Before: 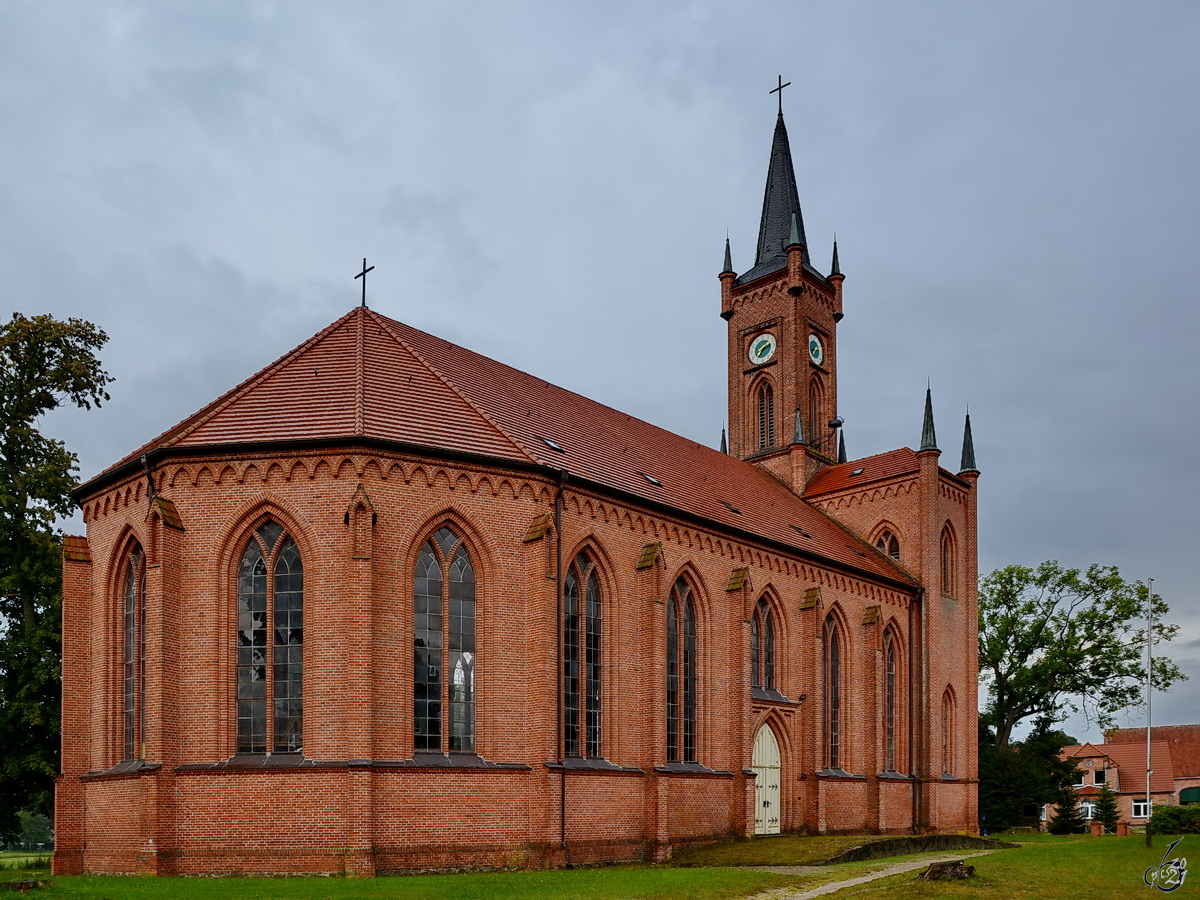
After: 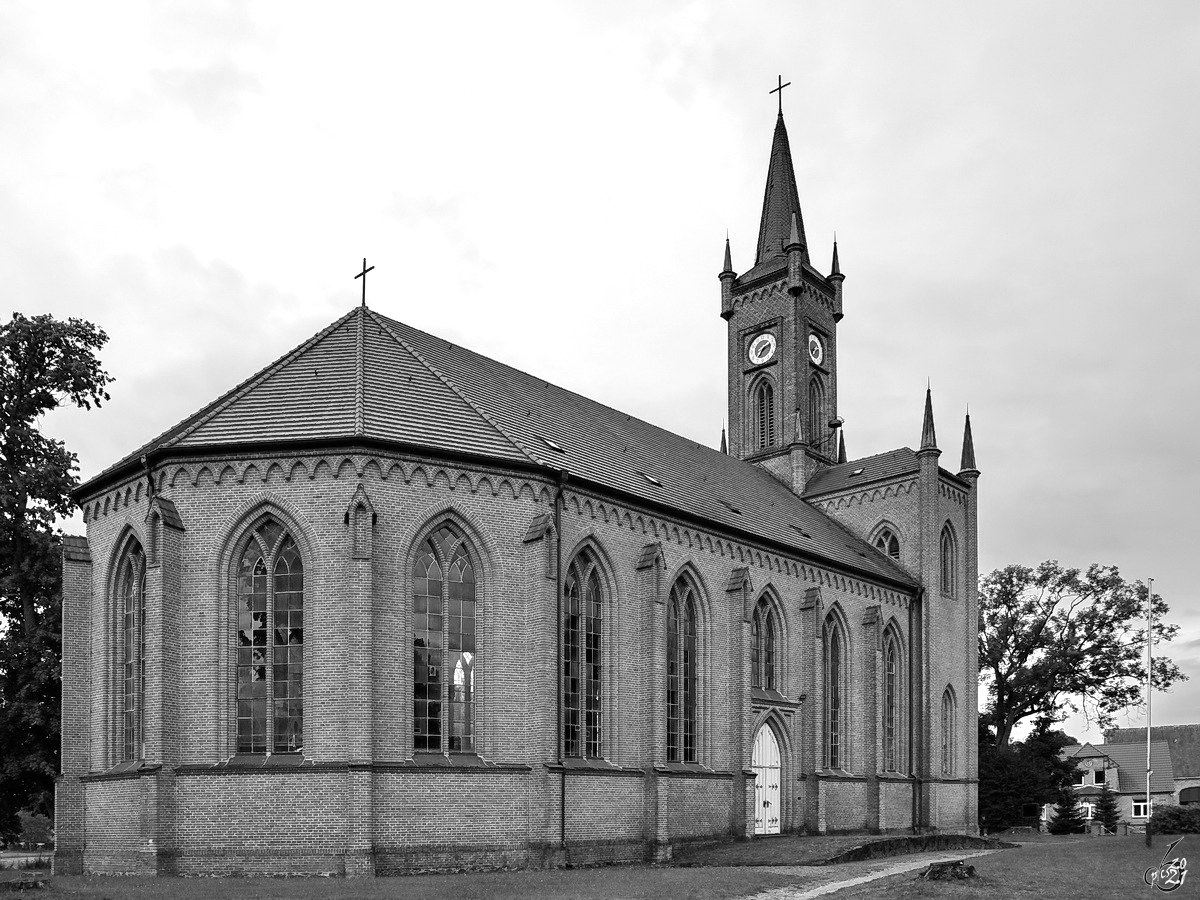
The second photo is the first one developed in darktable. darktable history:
exposure: black level correction 0, exposure 1 EV, compensate highlight preservation false
color calibration: output gray [0.22, 0.42, 0.37, 0], gray › normalize channels true, illuminant same as pipeline (D50), adaptation XYZ, x 0.346, y 0.359, gamut compression 0
